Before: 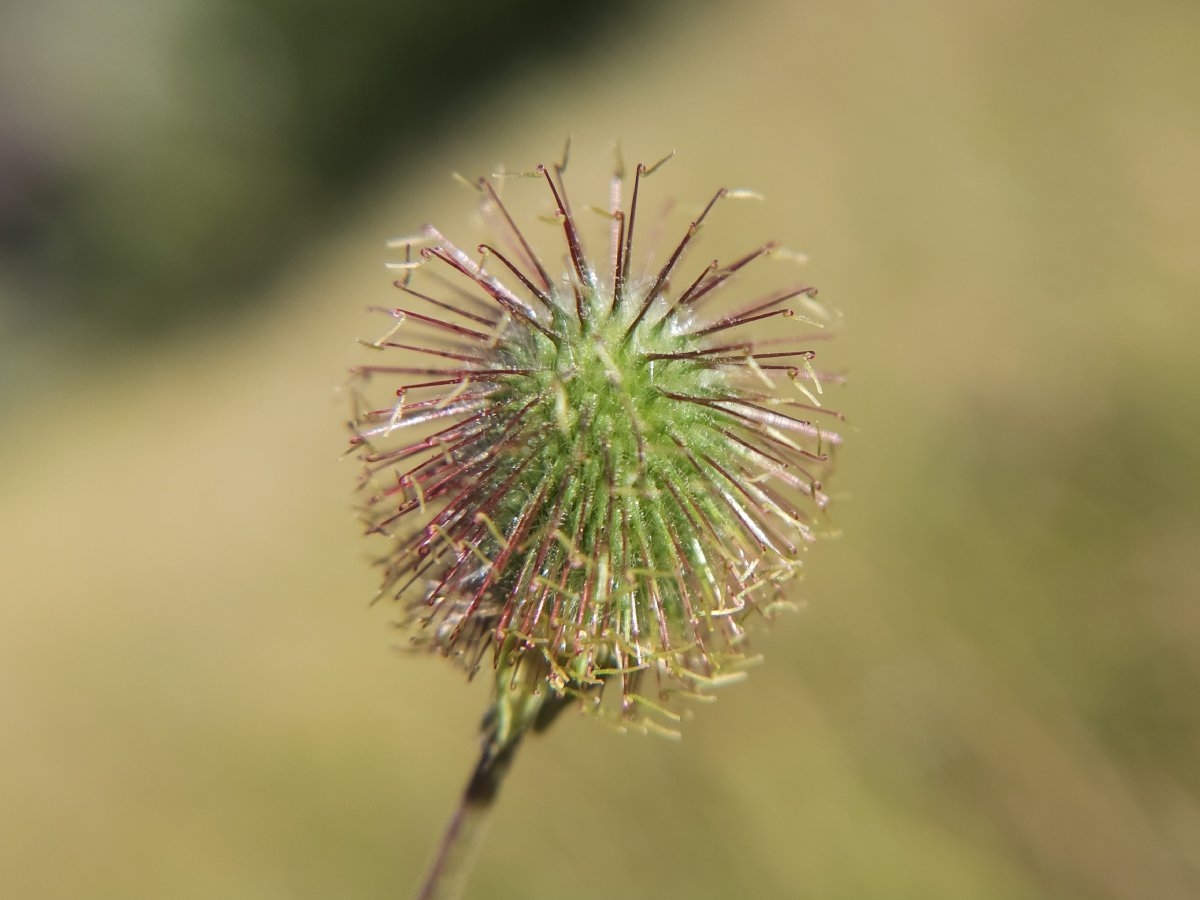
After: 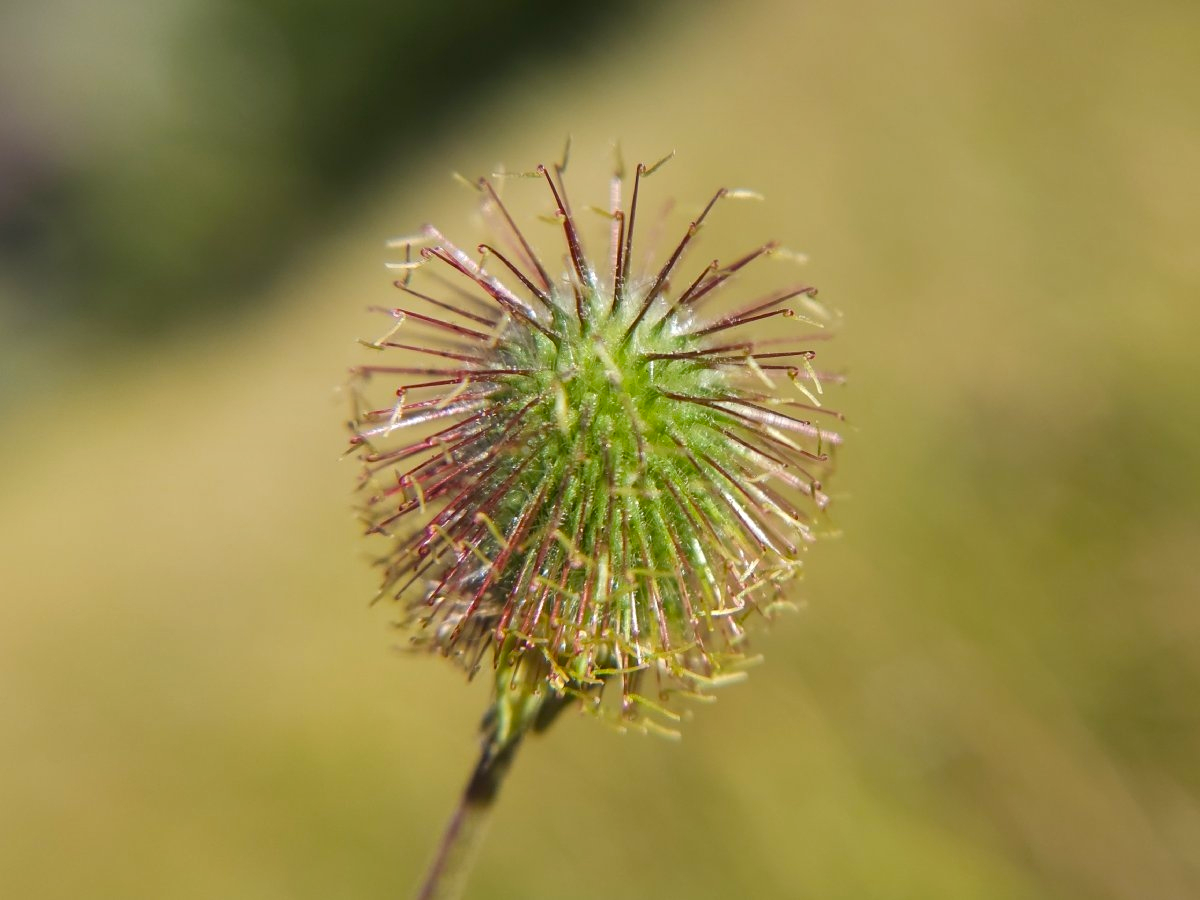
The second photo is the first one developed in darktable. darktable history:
color balance rgb: linear chroma grading › global chroma 15.039%, perceptual saturation grading › global saturation 8.076%, perceptual saturation grading › shadows 4.137%
shadows and highlights: shadows 12.64, white point adjustment 1.3, soften with gaussian
